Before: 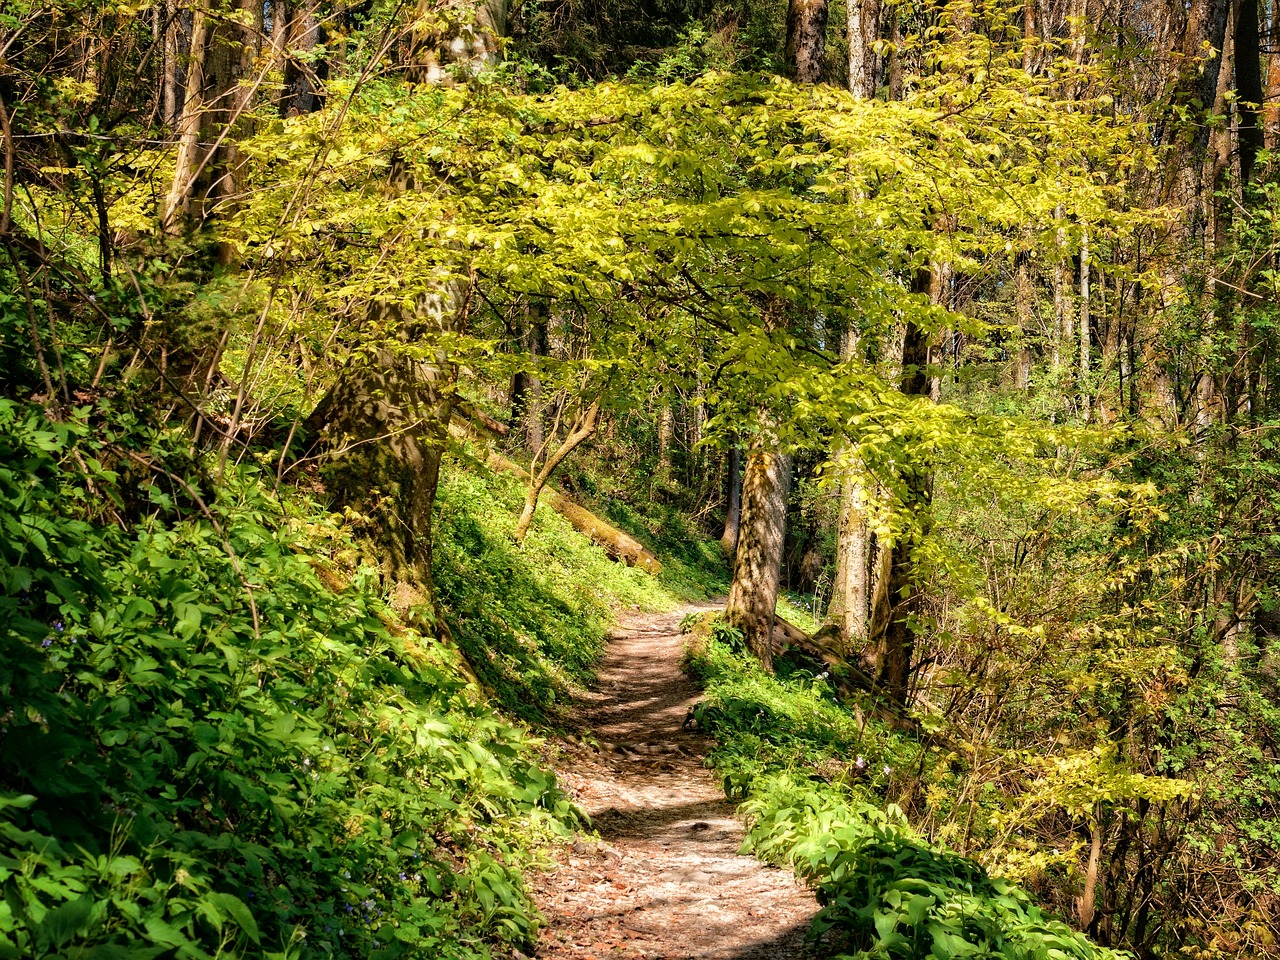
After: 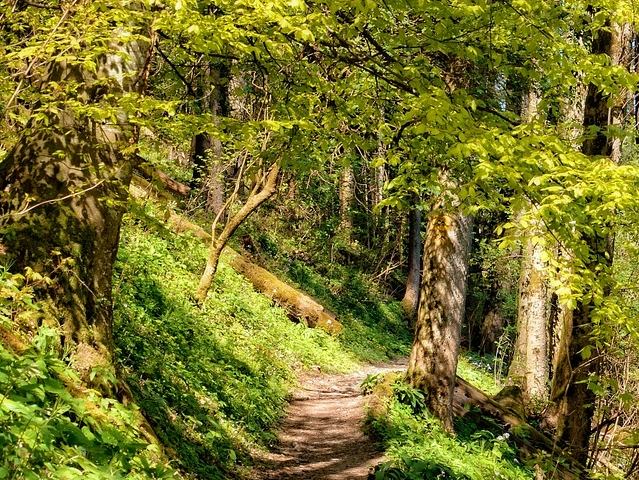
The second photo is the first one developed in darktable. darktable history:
crop: left 25%, top 25%, right 25%, bottom 25%
white balance: red 0.988, blue 1.017
